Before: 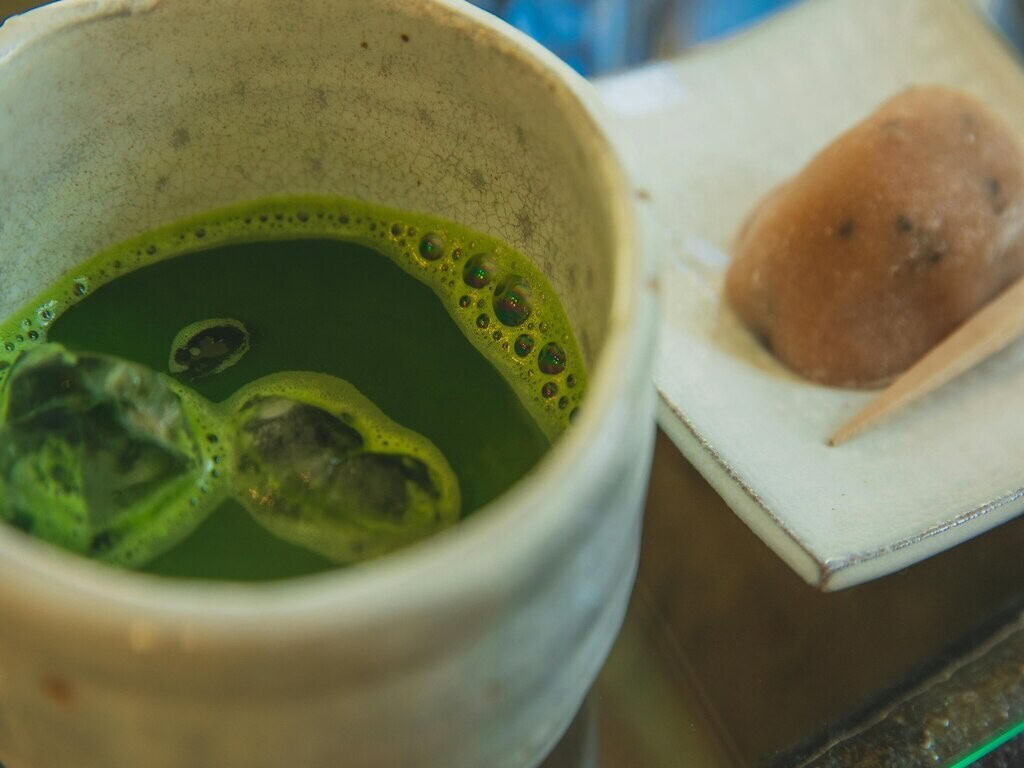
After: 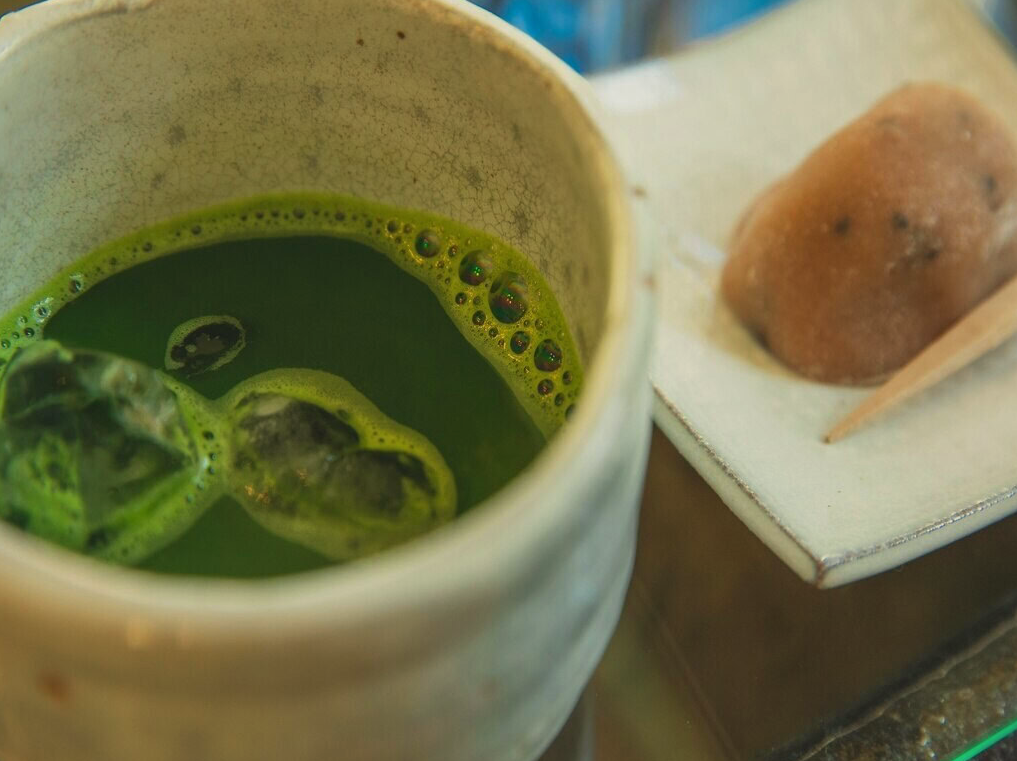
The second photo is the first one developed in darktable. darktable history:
shadows and highlights: shadows 32, highlights -32, soften with gaussian
white balance: red 1.045, blue 0.932
crop: left 0.434%, top 0.485%, right 0.244%, bottom 0.386%
